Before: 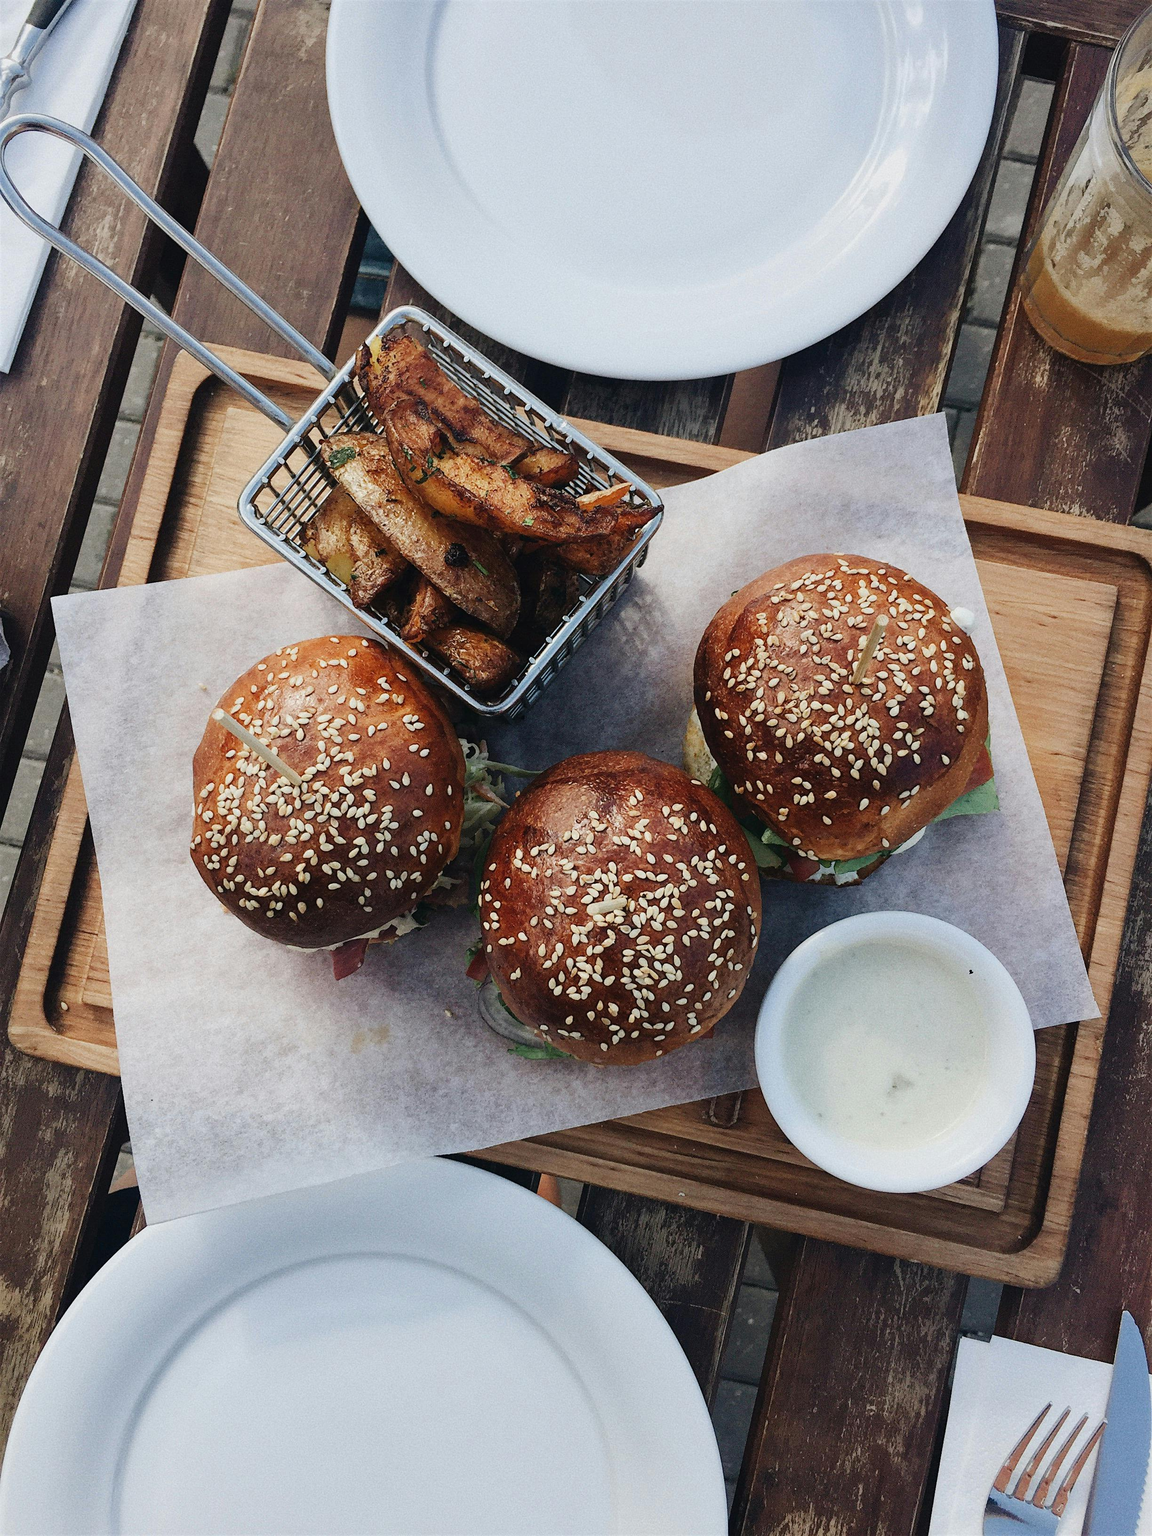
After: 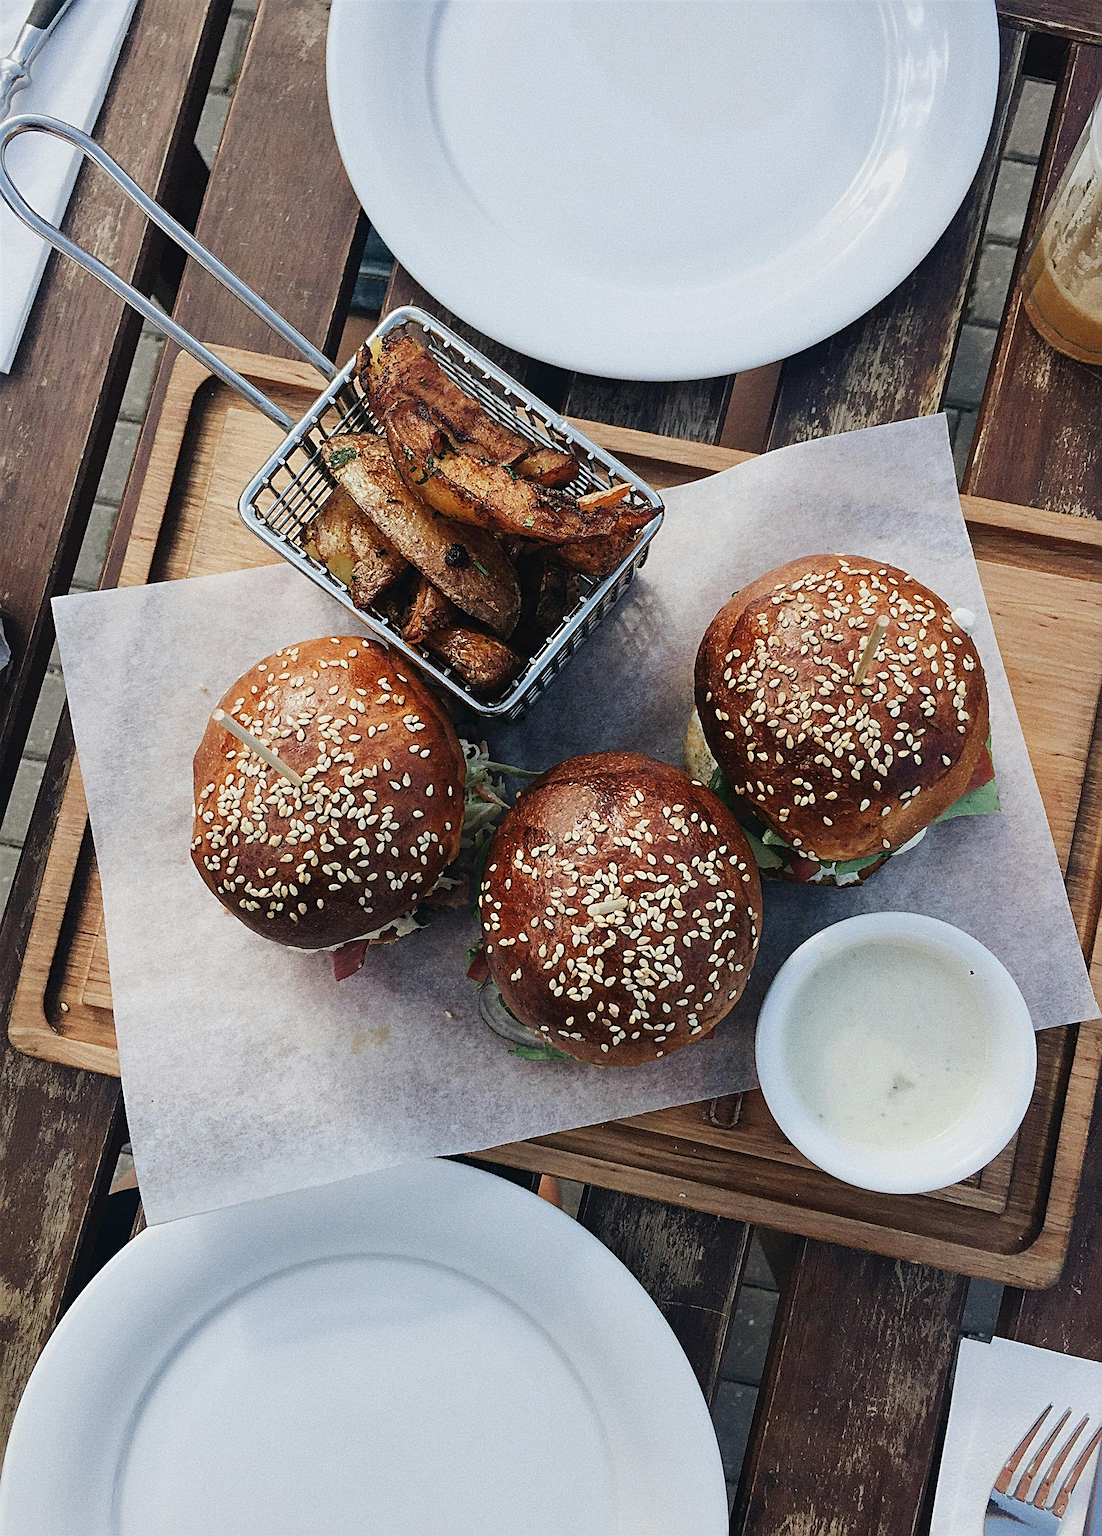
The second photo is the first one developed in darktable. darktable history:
sharpen: radius 3.991
crop: right 4.334%, bottom 0.035%
